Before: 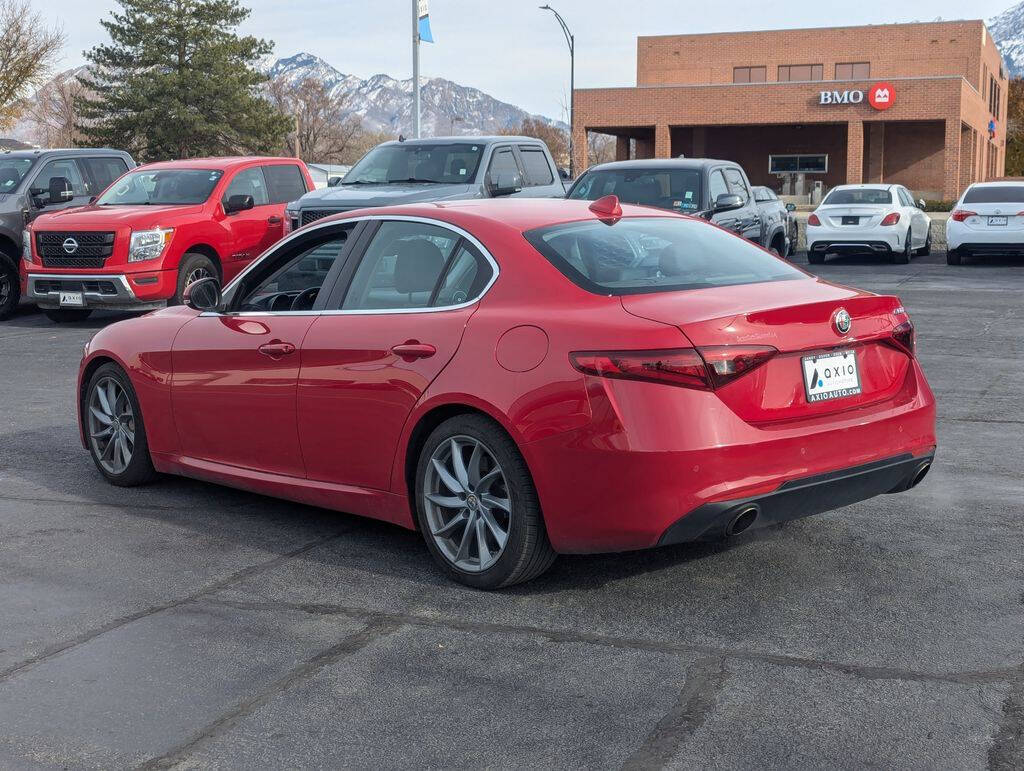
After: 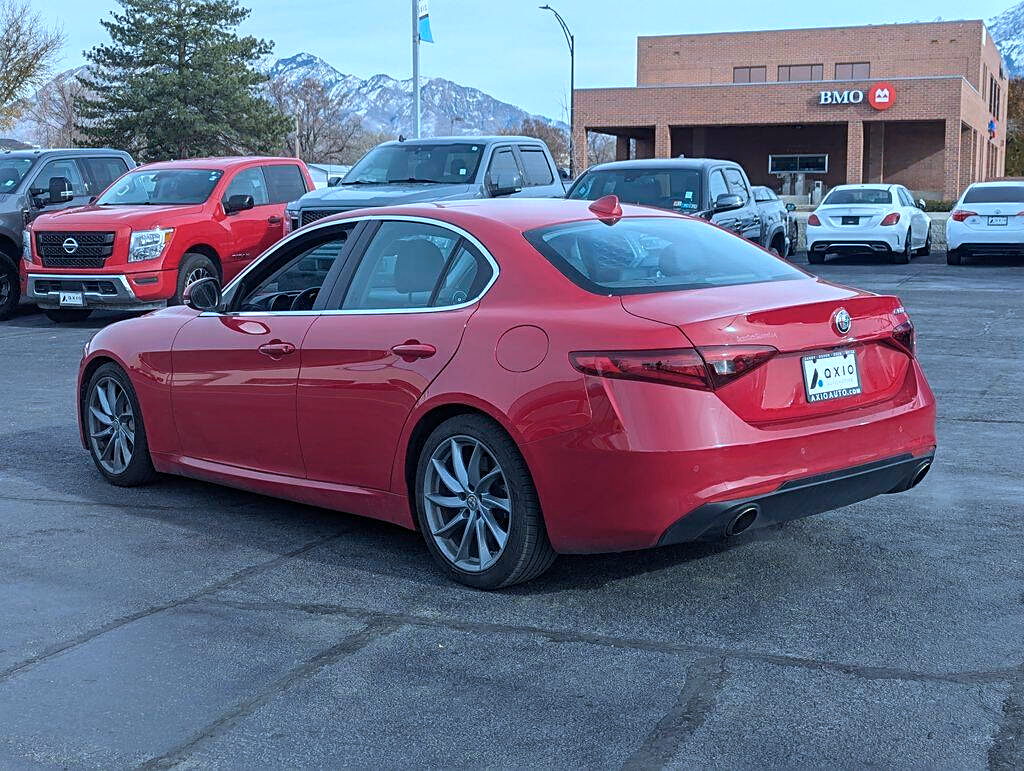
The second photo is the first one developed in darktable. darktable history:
color calibration: x 0.396, y 0.386, temperature 3669 K
sharpen: on, module defaults
